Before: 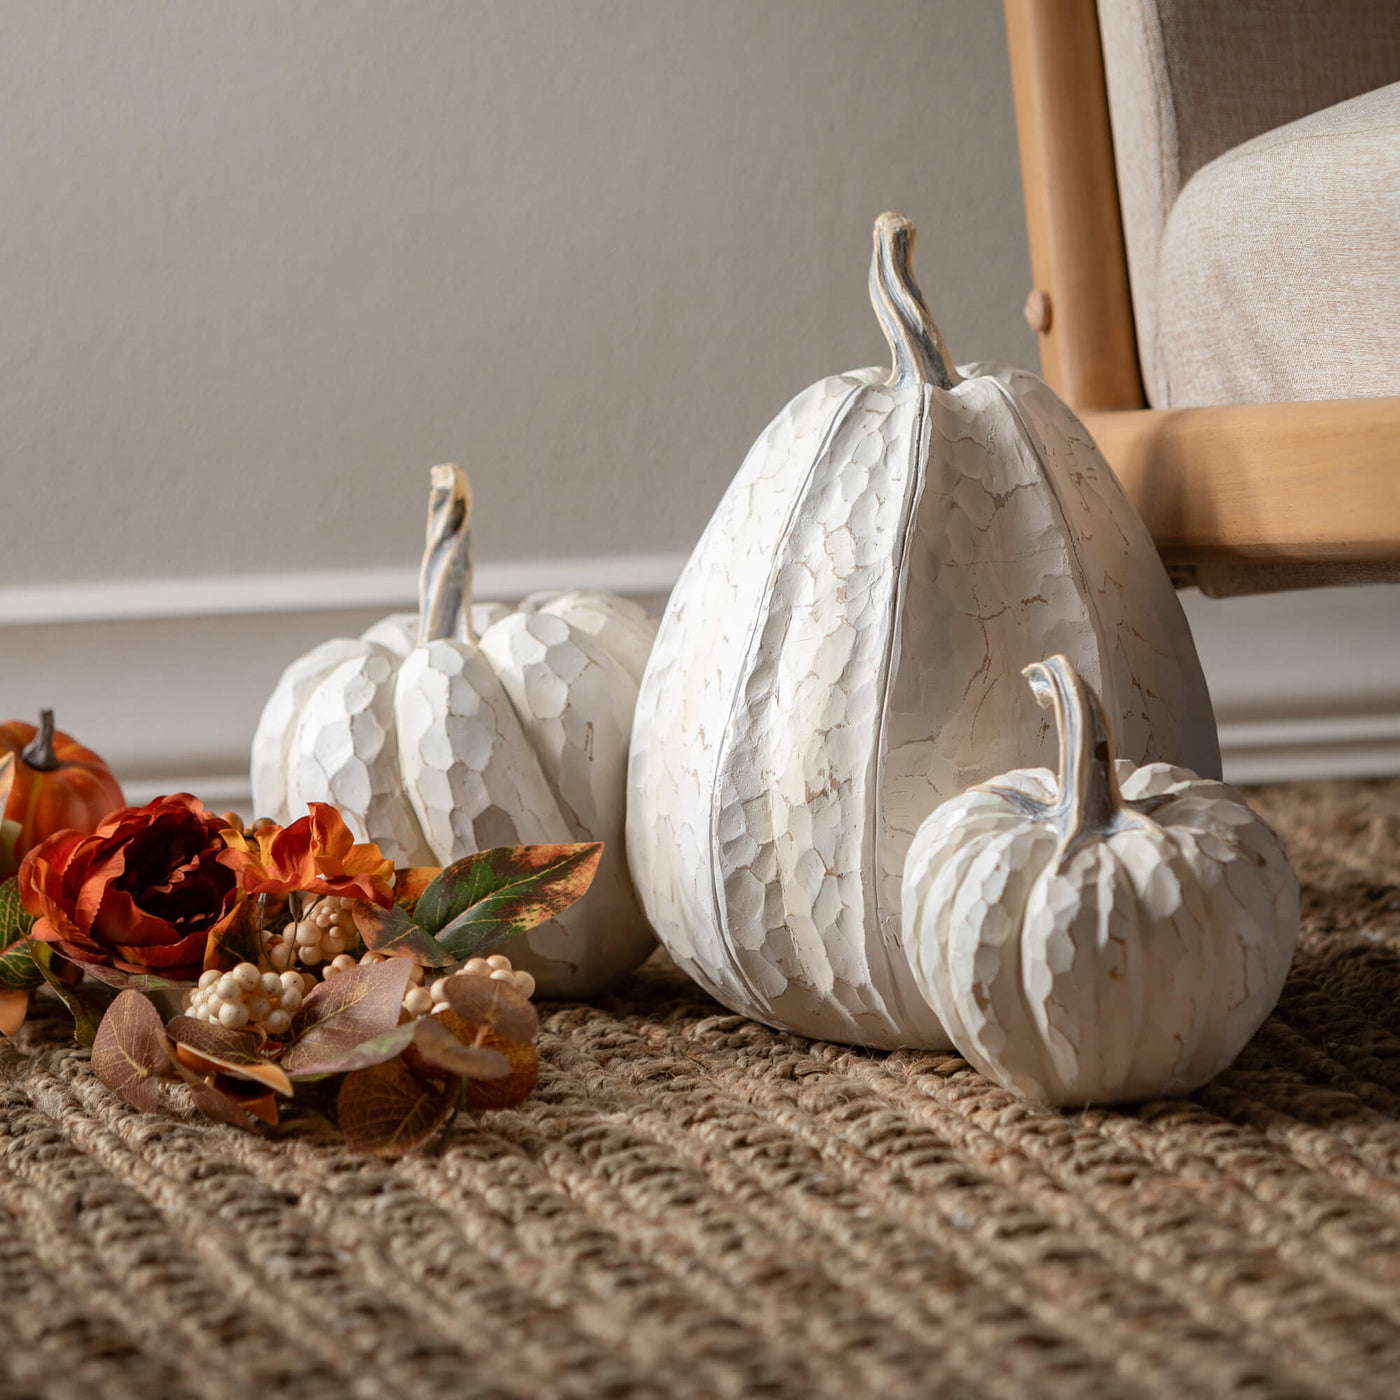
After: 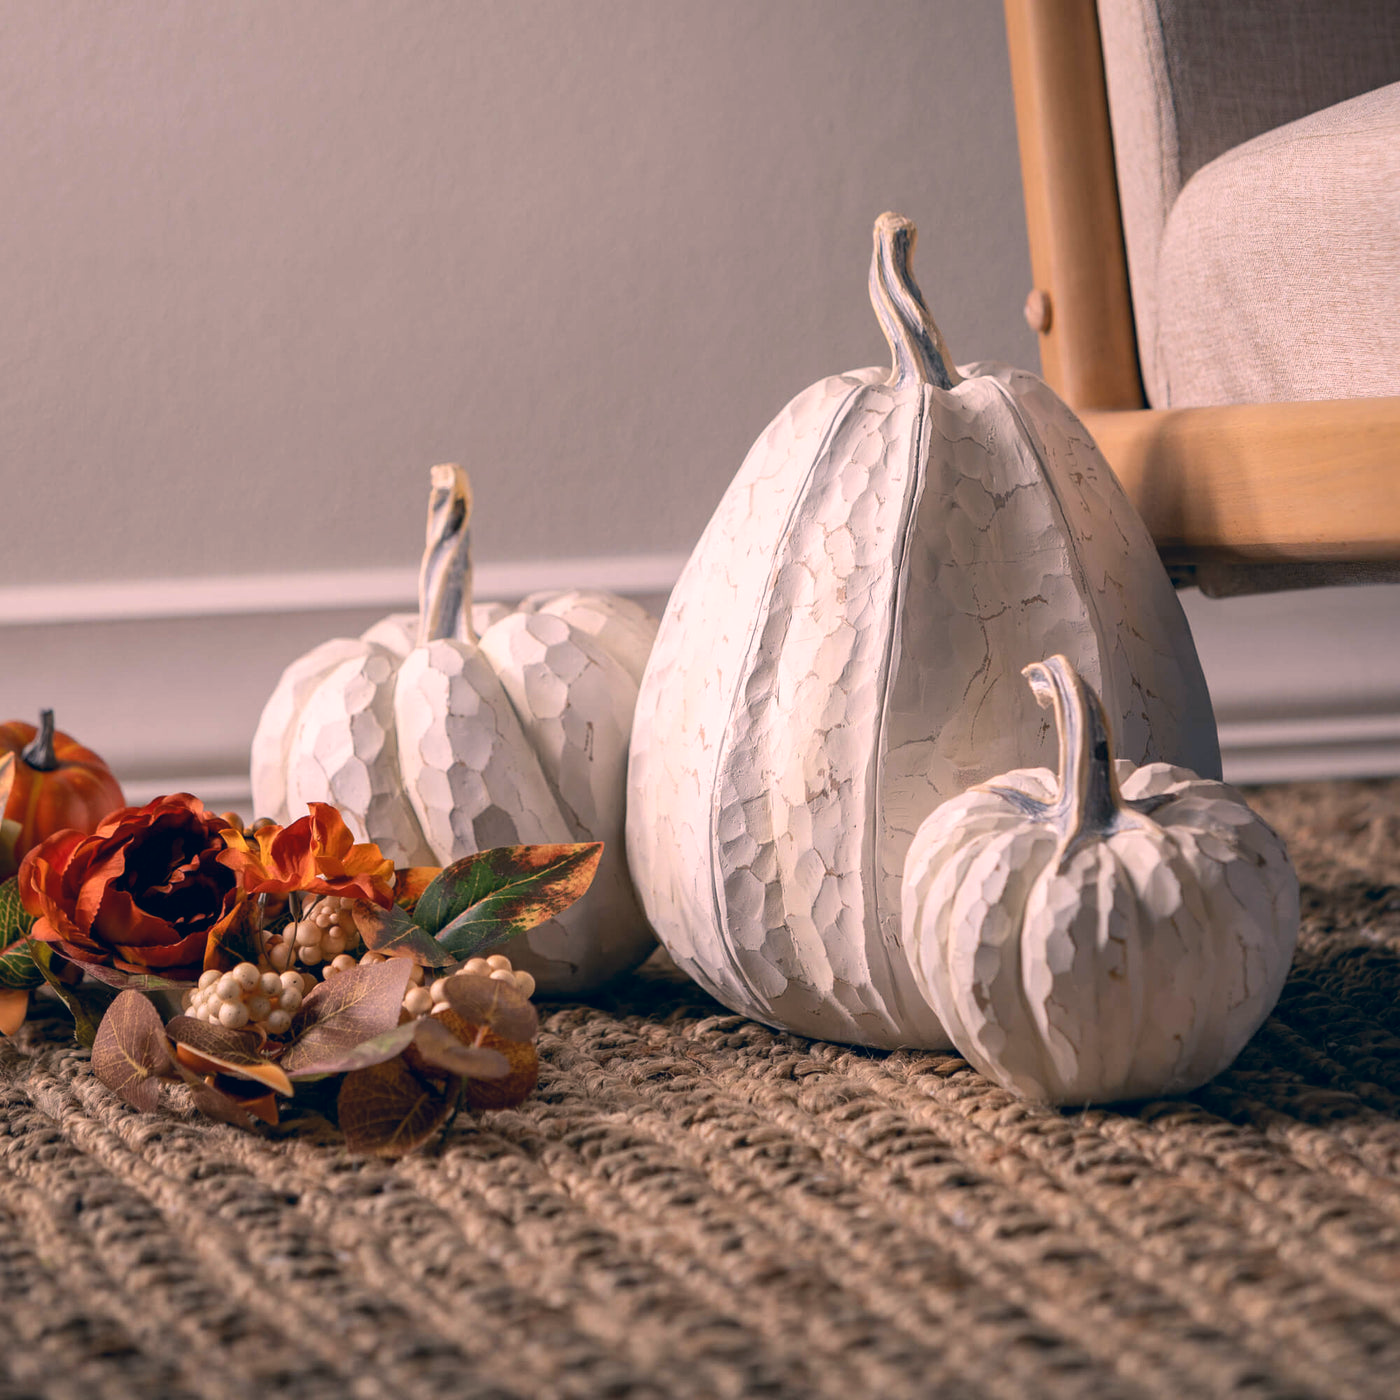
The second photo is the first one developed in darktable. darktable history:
white balance: red 1.05, blue 1.072
color correction: highlights a* 10.32, highlights b* 14.66, shadows a* -9.59, shadows b* -15.02
